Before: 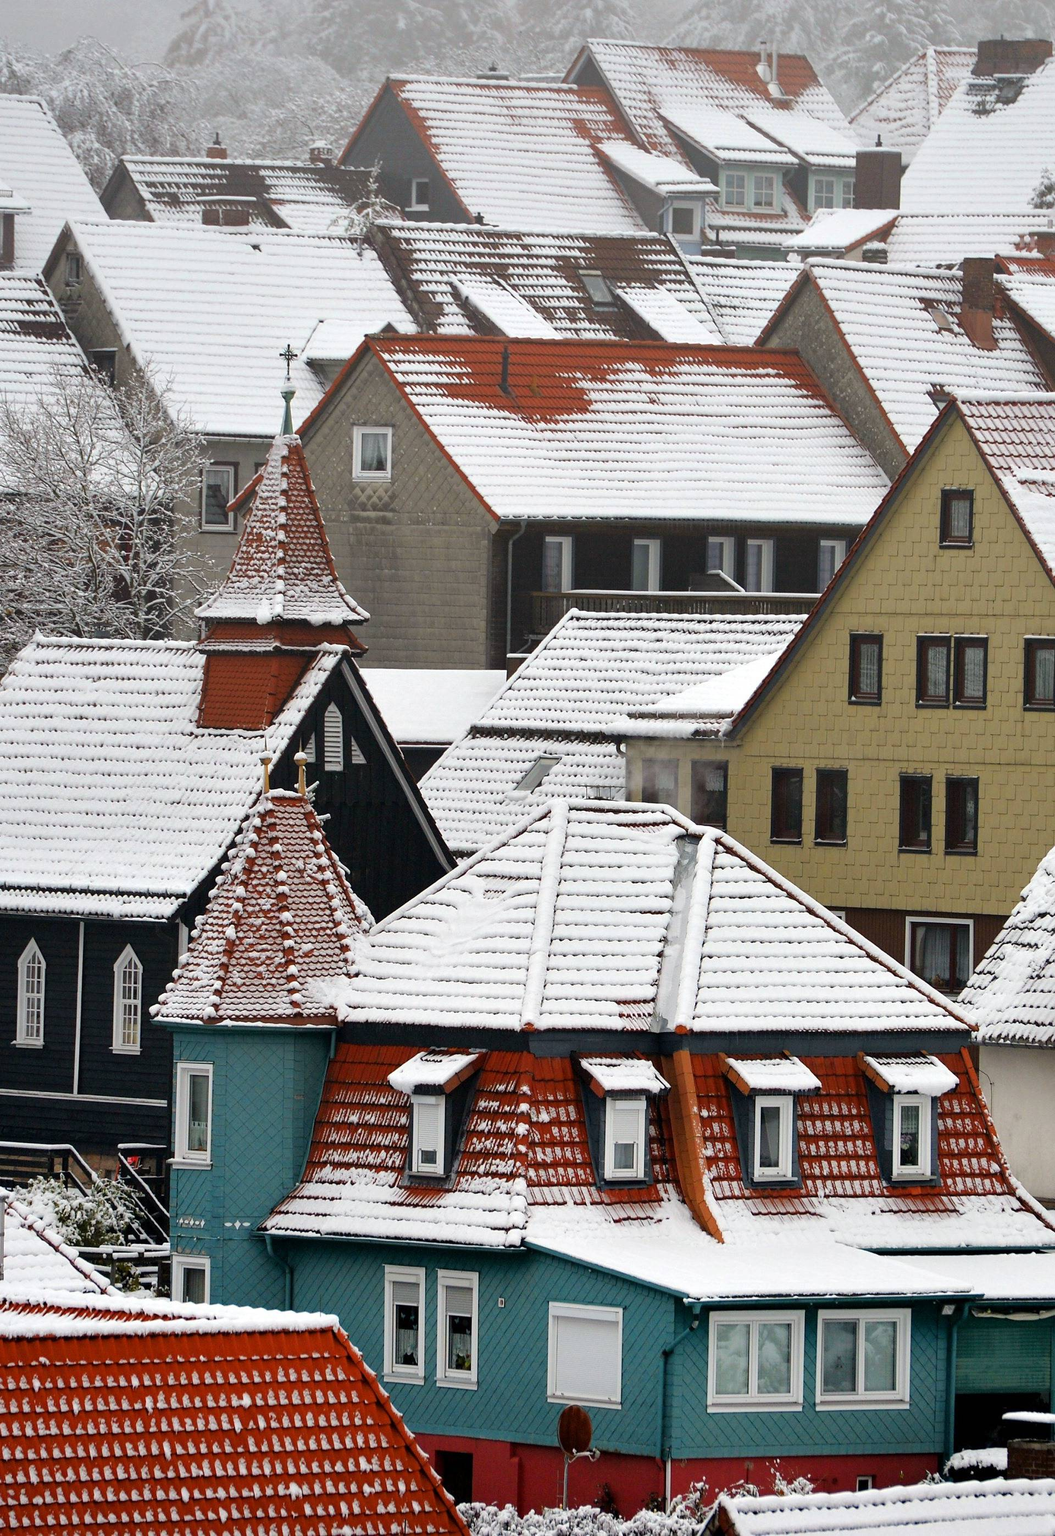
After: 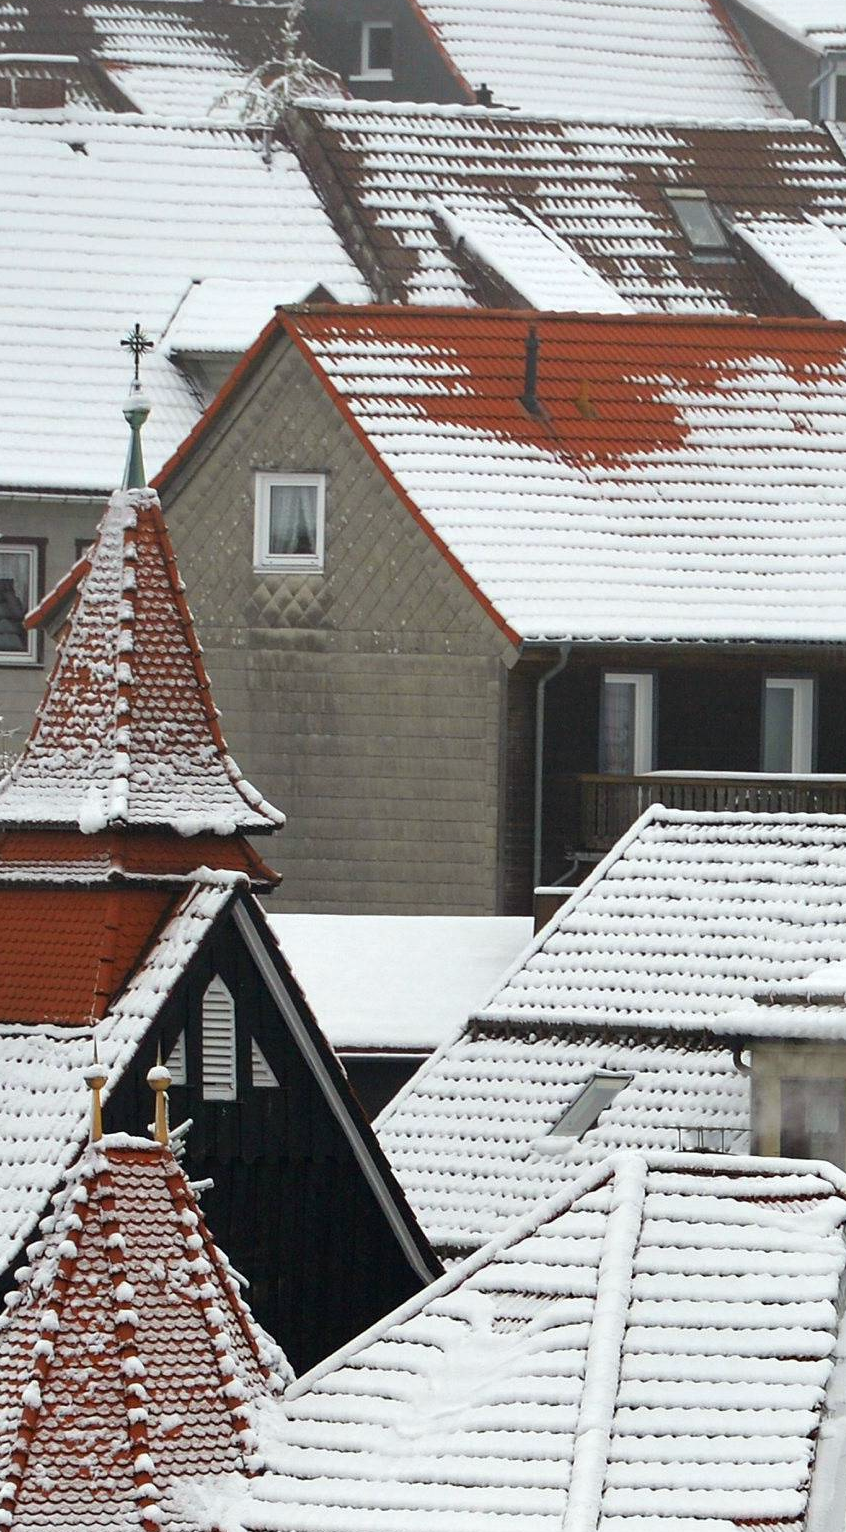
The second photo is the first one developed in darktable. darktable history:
crop: left 20.248%, top 10.86%, right 35.675%, bottom 34.321%
white balance: red 0.978, blue 0.999
